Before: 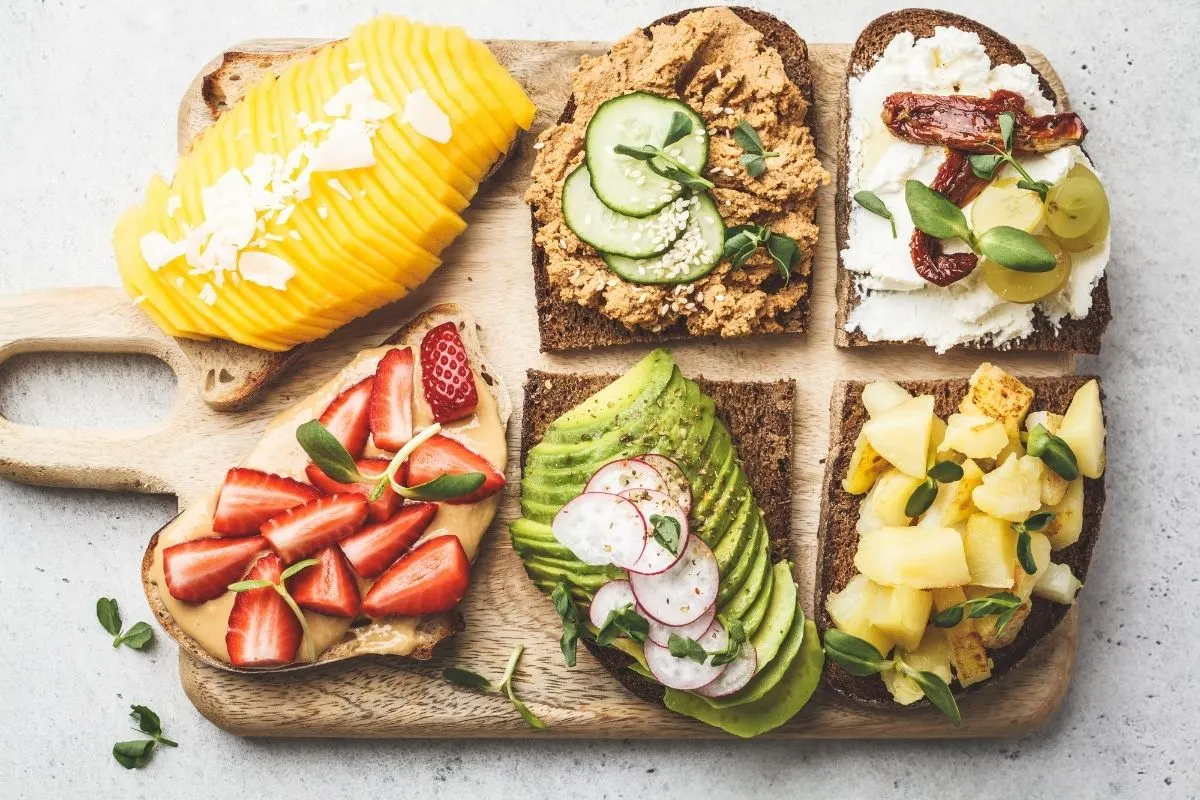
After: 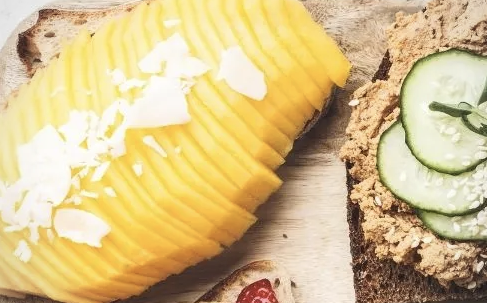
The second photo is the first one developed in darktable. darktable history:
crop: left 15.452%, top 5.459%, right 43.956%, bottom 56.62%
vignetting: brightness -0.167
contrast brightness saturation: contrast 0.06, brightness -0.01, saturation -0.23
